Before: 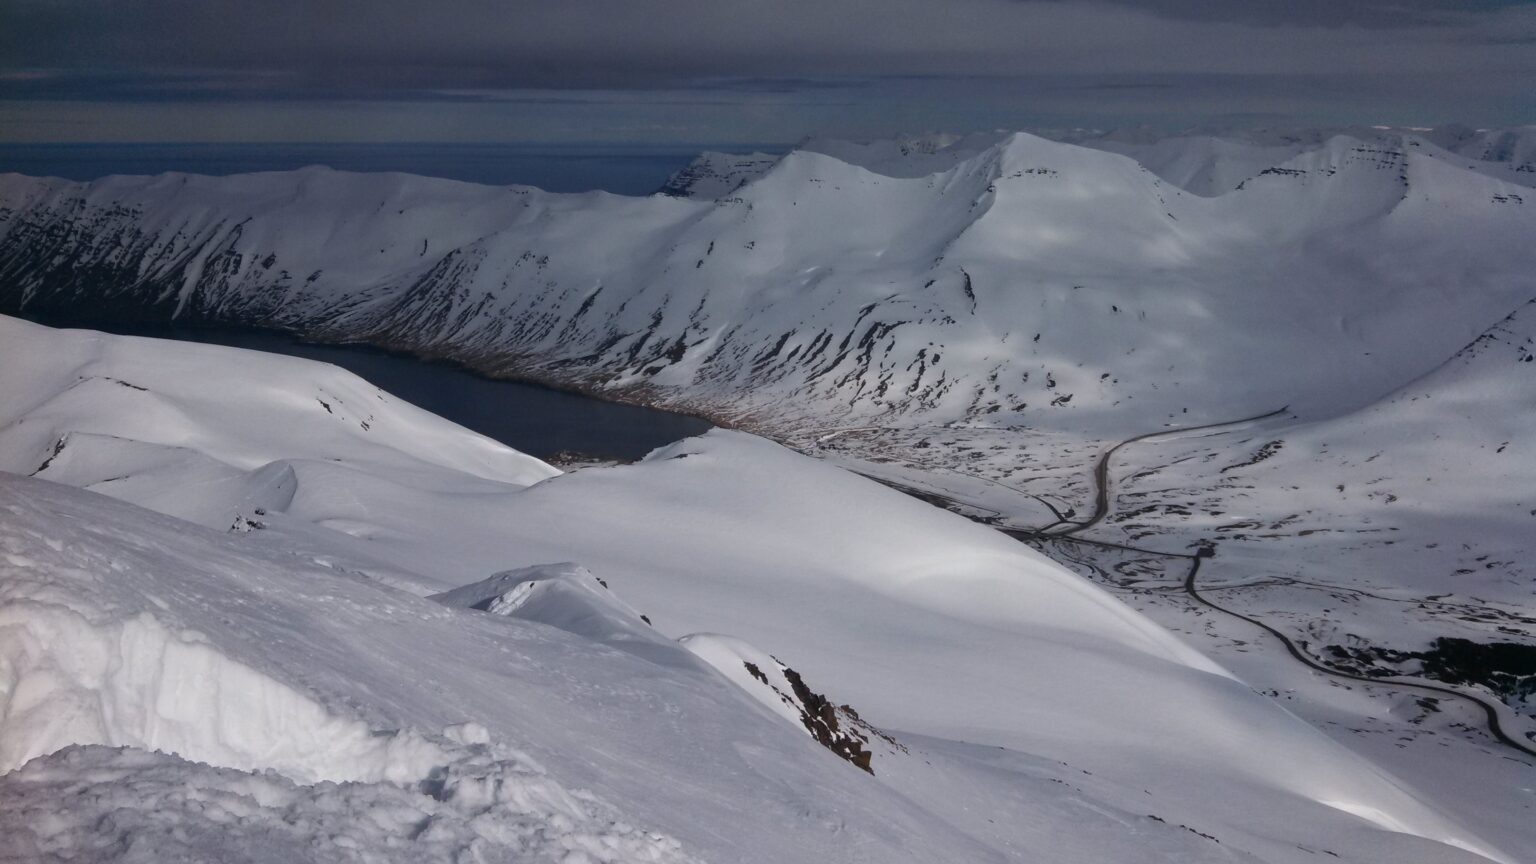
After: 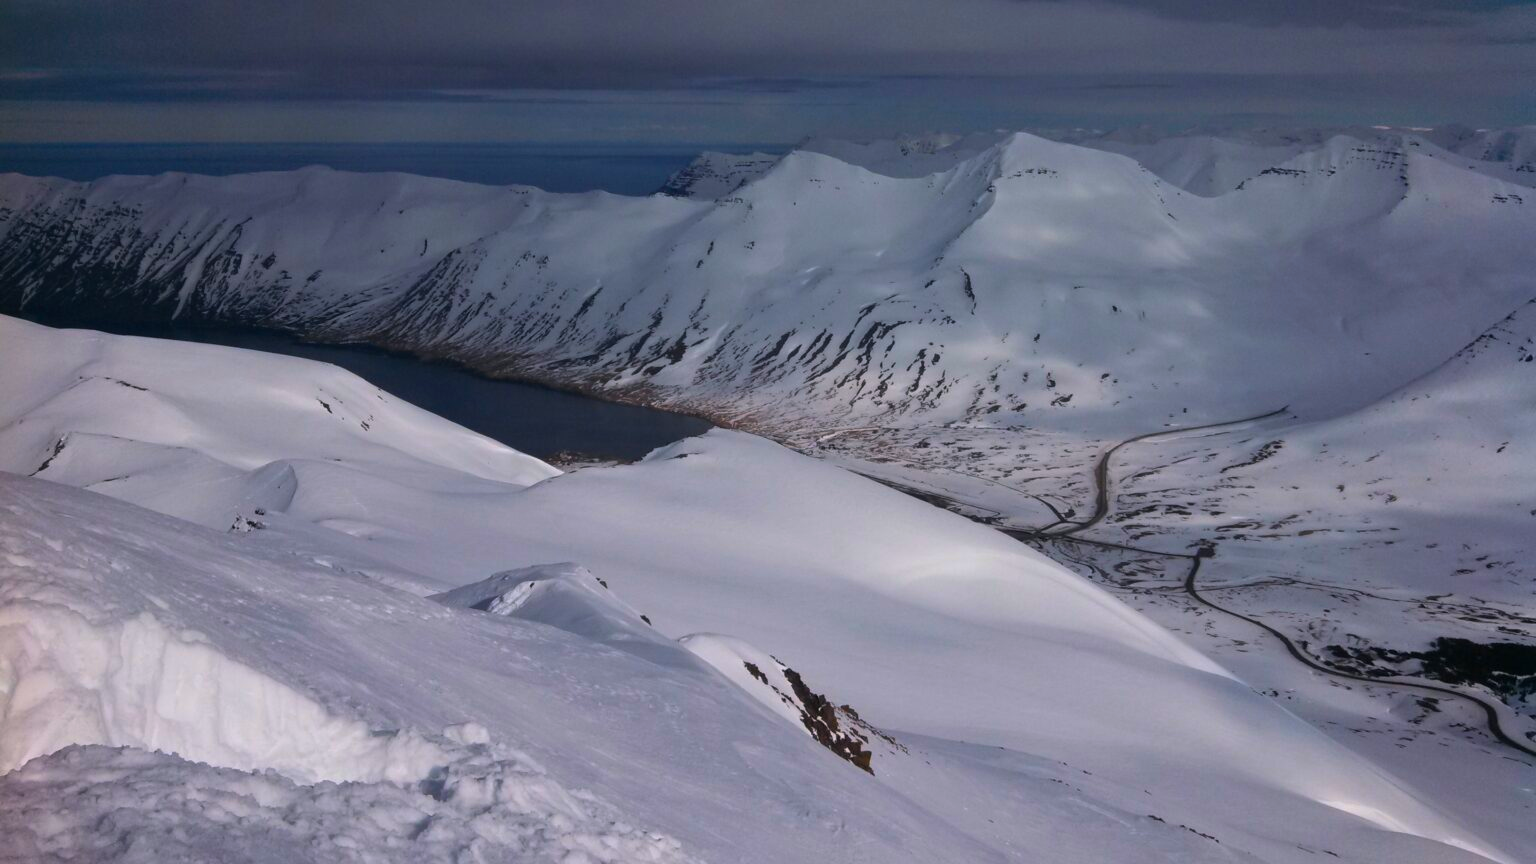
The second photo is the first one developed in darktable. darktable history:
color balance rgb: highlights gain › chroma 0.282%, highlights gain › hue 331.53°, perceptual saturation grading › global saturation 61.512%, perceptual saturation grading › highlights 21.17%, perceptual saturation grading › shadows -50.021%, global vibrance 20%
